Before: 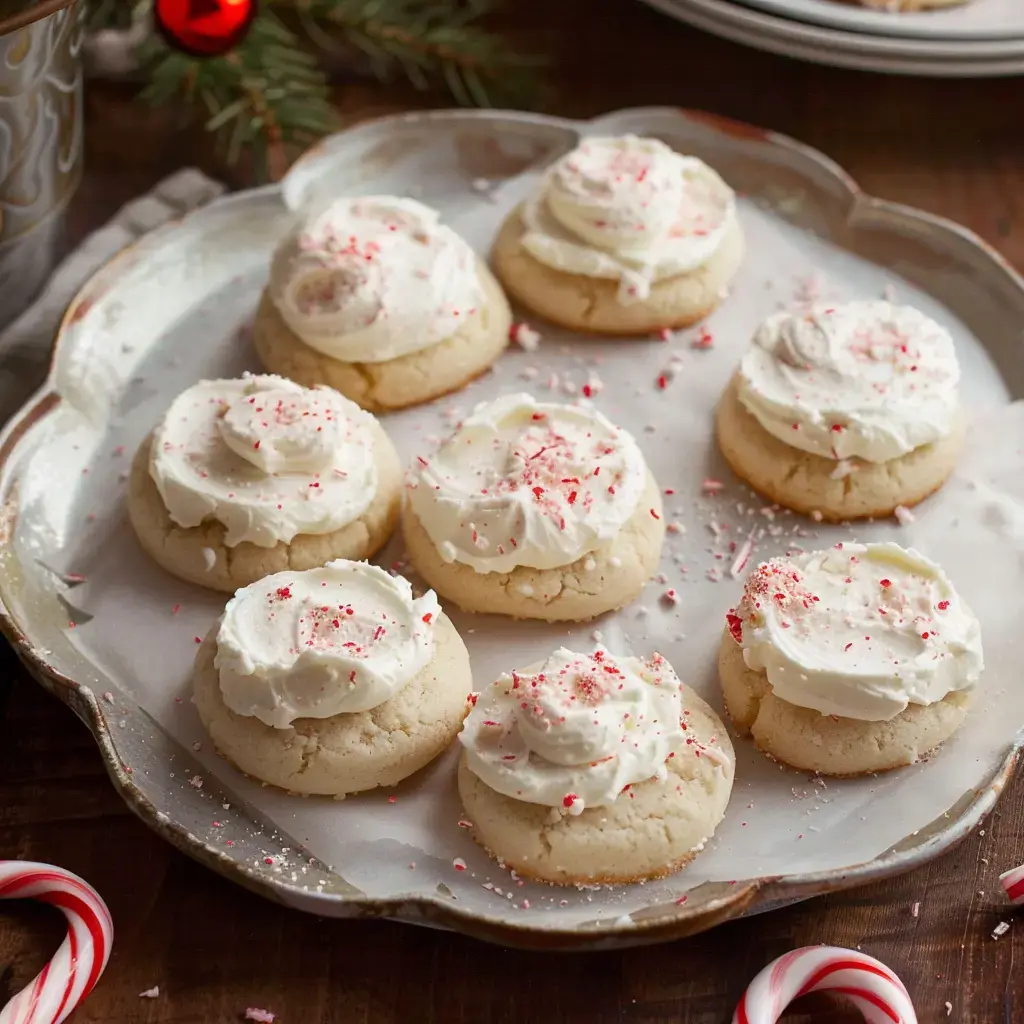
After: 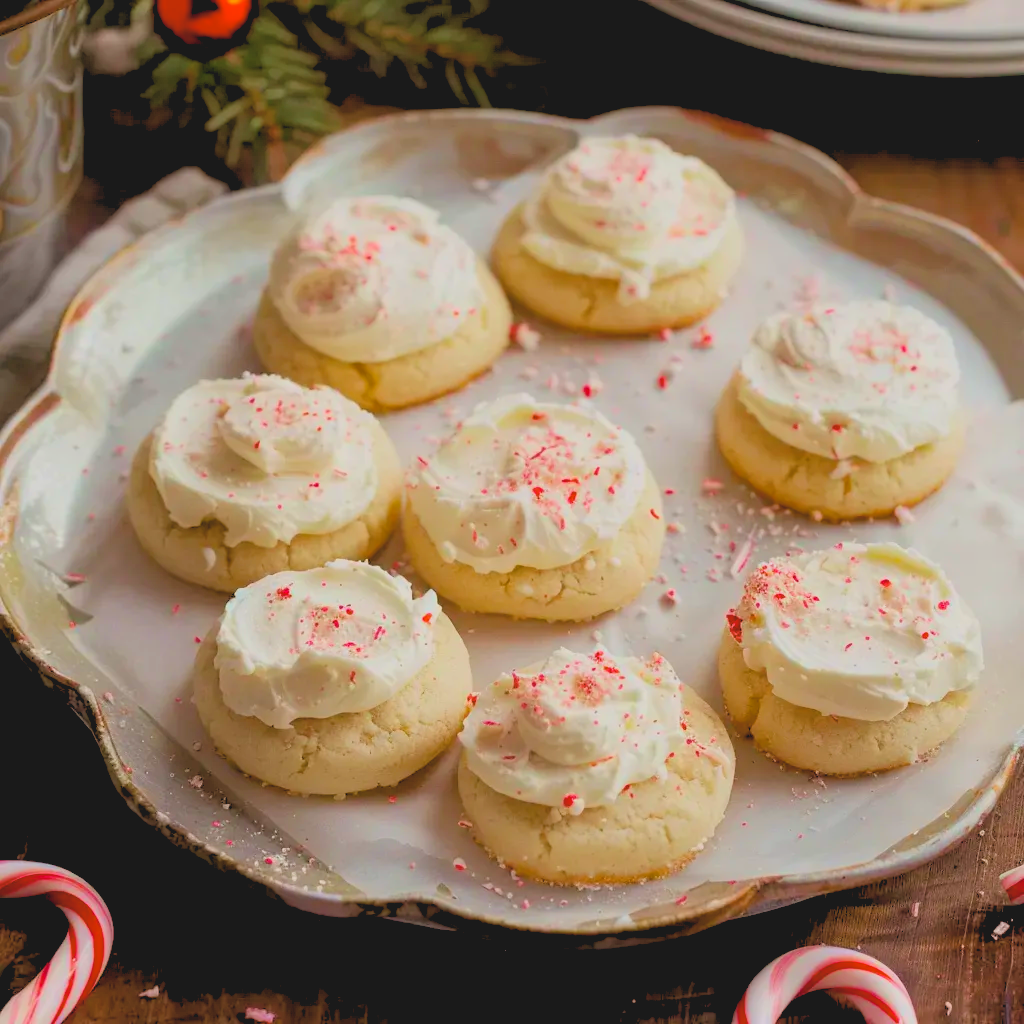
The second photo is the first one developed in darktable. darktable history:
color balance rgb: linear chroma grading › global chroma 15%, perceptual saturation grading › global saturation 30%
contrast brightness saturation: contrast -0.15, brightness 0.05, saturation -0.12
velvia: on, module defaults
rgb levels: preserve colors sum RGB, levels [[0.038, 0.433, 0.934], [0, 0.5, 1], [0, 0.5, 1]]
